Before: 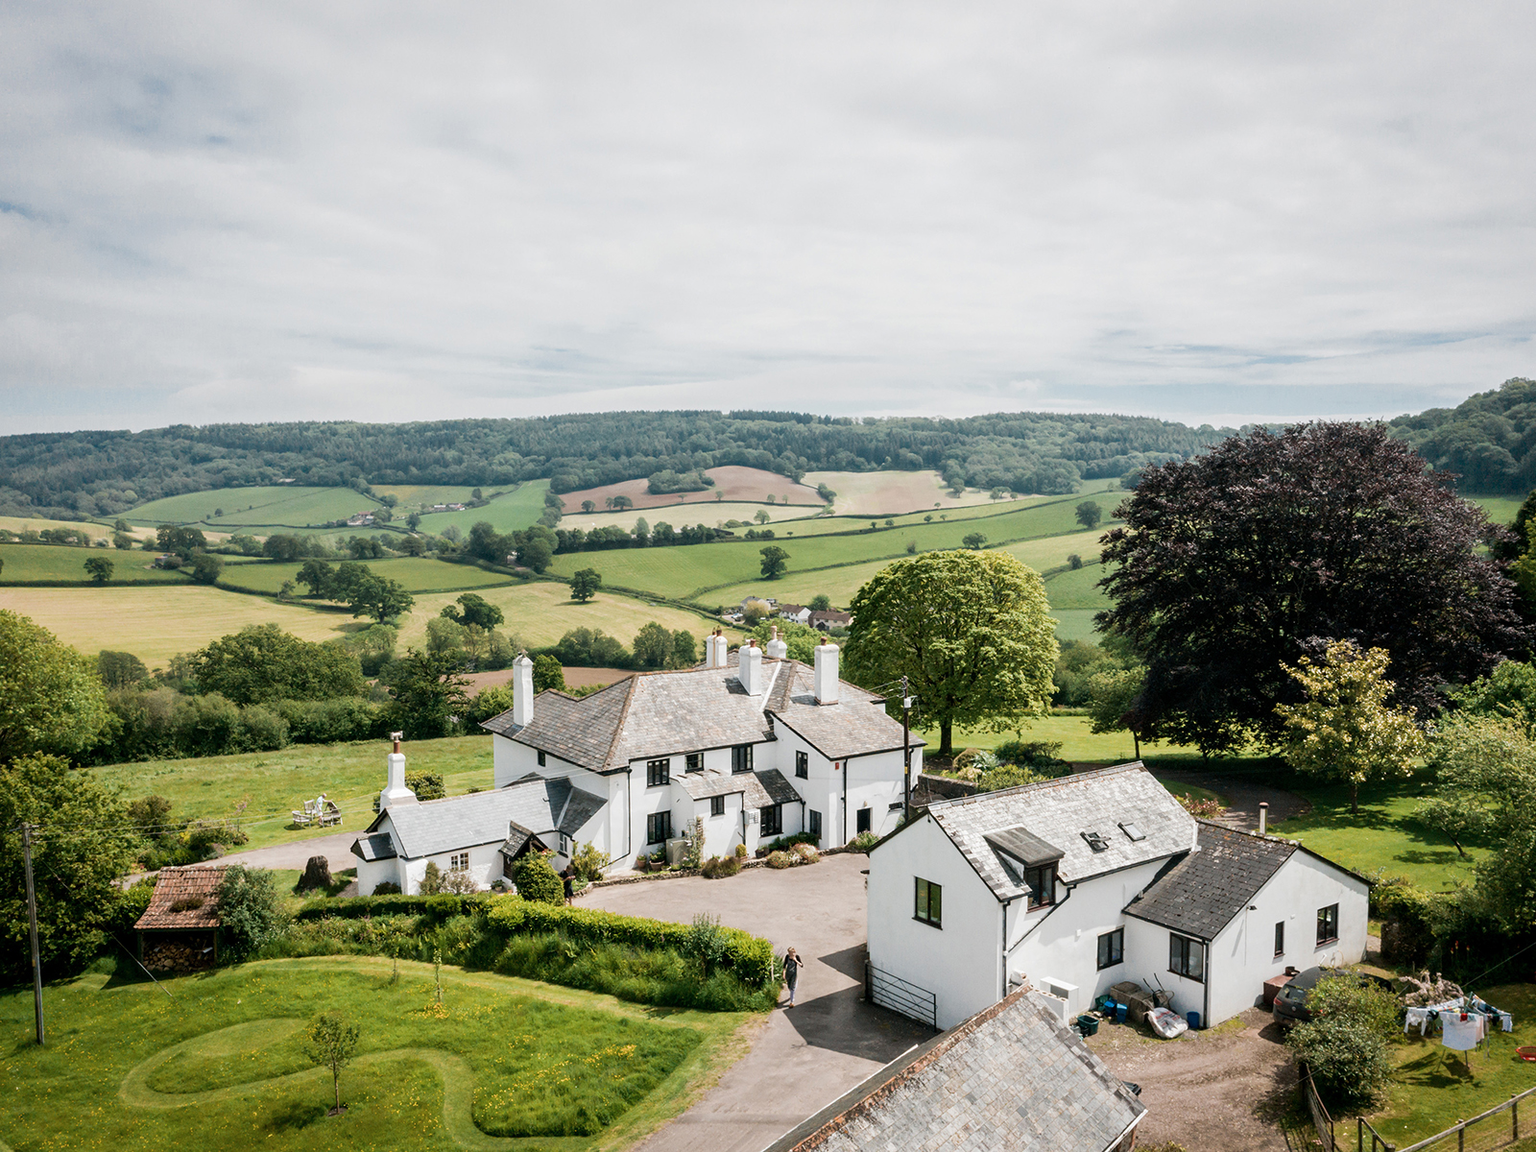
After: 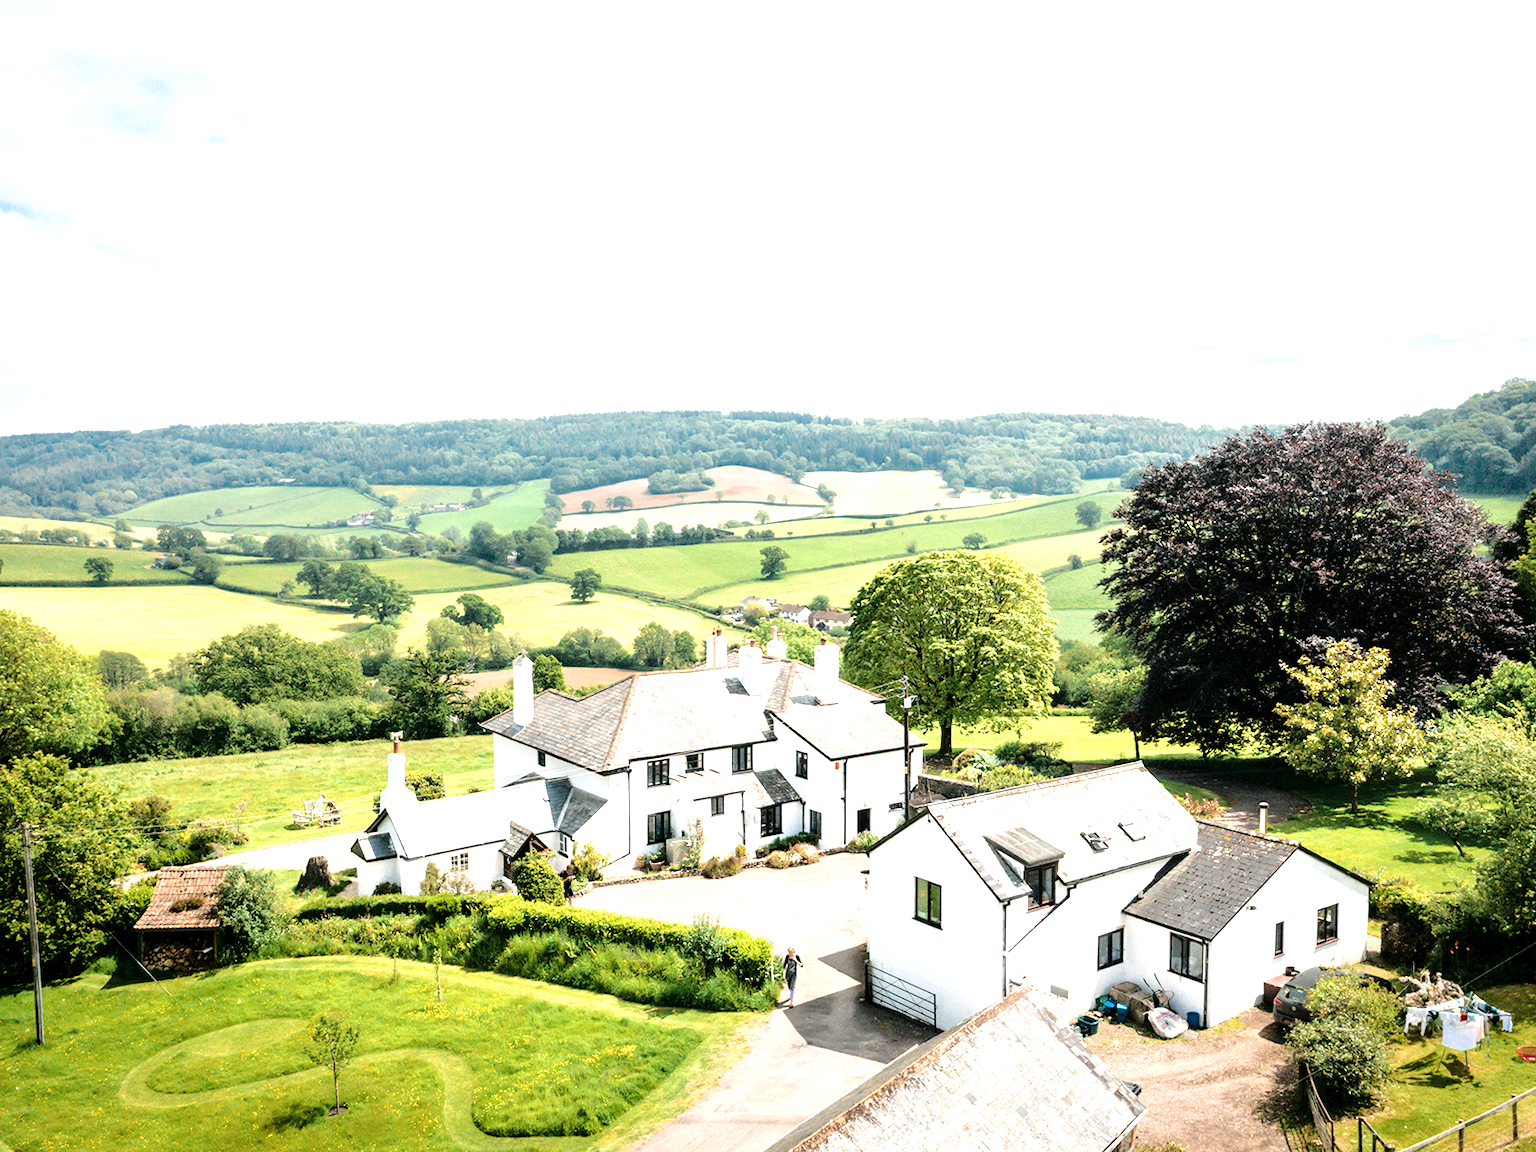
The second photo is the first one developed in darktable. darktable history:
exposure: exposure 1.15 EV, compensate exposure bias true, compensate highlight preservation false
tone curve: curves: ch0 [(0, 0) (0.003, 0.001) (0.011, 0.008) (0.025, 0.015) (0.044, 0.025) (0.069, 0.037) (0.1, 0.056) (0.136, 0.091) (0.177, 0.157) (0.224, 0.231) (0.277, 0.319) (0.335, 0.4) (0.399, 0.493) (0.468, 0.571) (0.543, 0.645) (0.623, 0.706) (0.709, 0.77) (0.801, 0.838) (0.898, 0.918) (1, 1)], color space Lab, linked channels, preserve colors none
